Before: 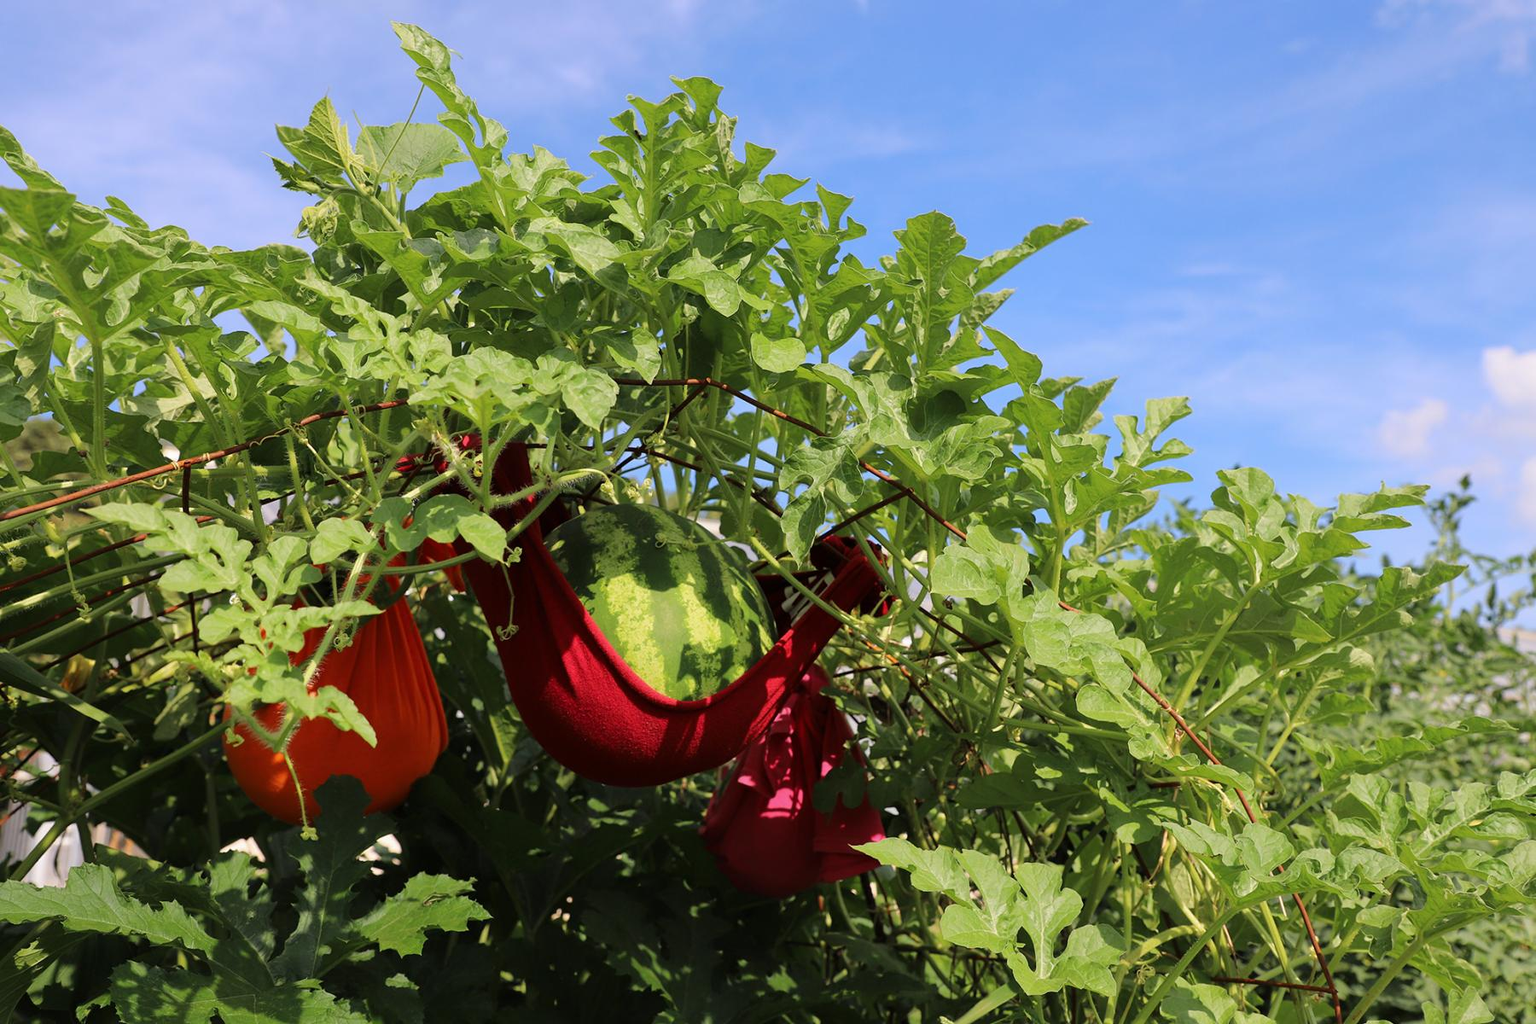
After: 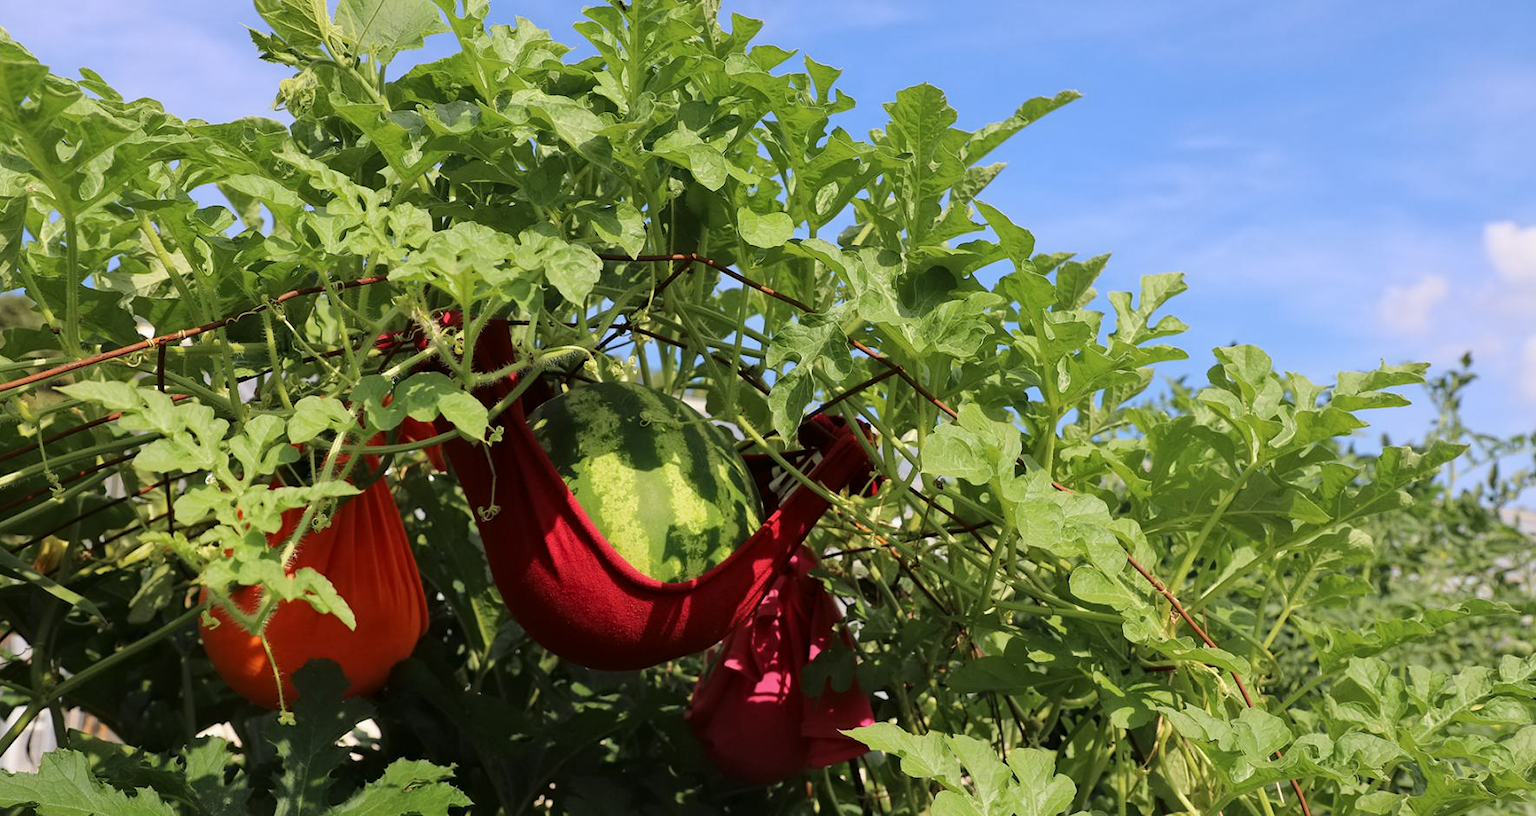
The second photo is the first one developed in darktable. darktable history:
crop and rotate: left 1.837%, top 12.741%, right 0.135%, bottom 9.032%
contrast equalizer: y [[0.5 ×6], [0.5 ×6], [0.5 ×6], [0 ×6], [0, 0, 0, 0.581, 0.011, 0]]
